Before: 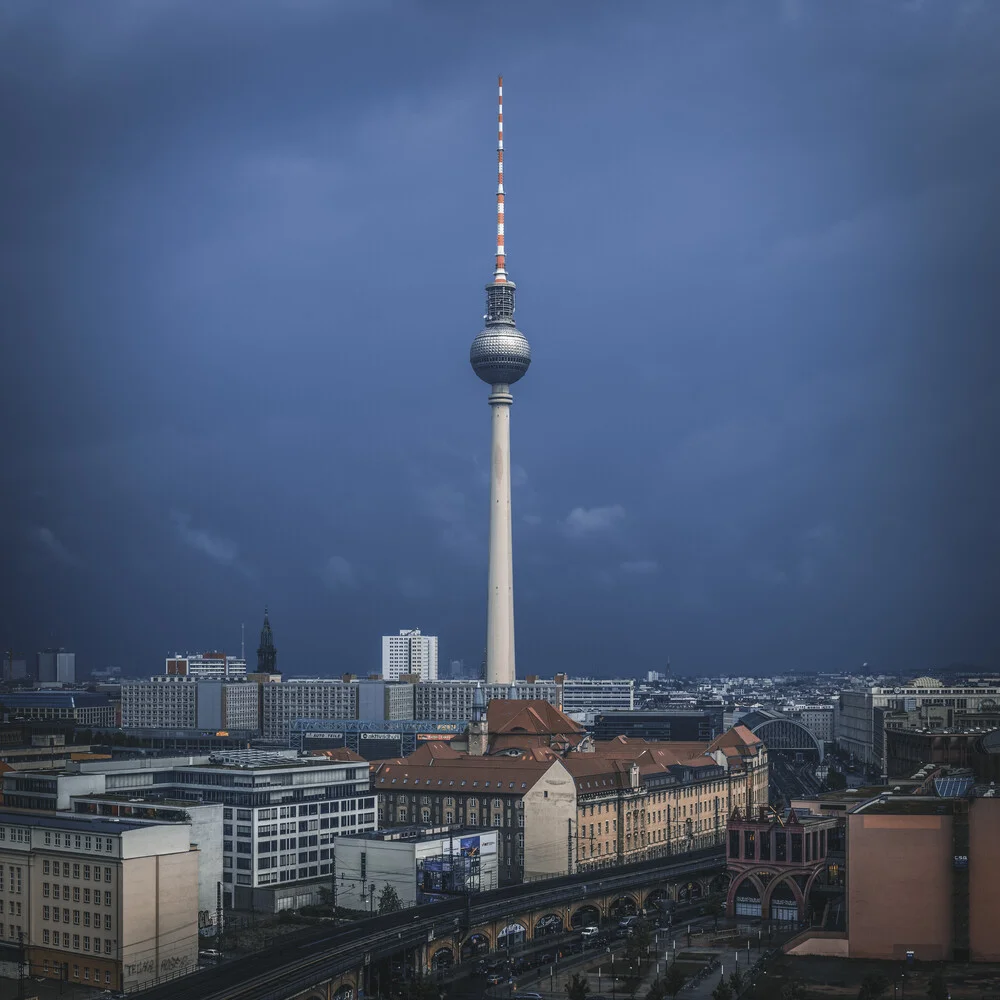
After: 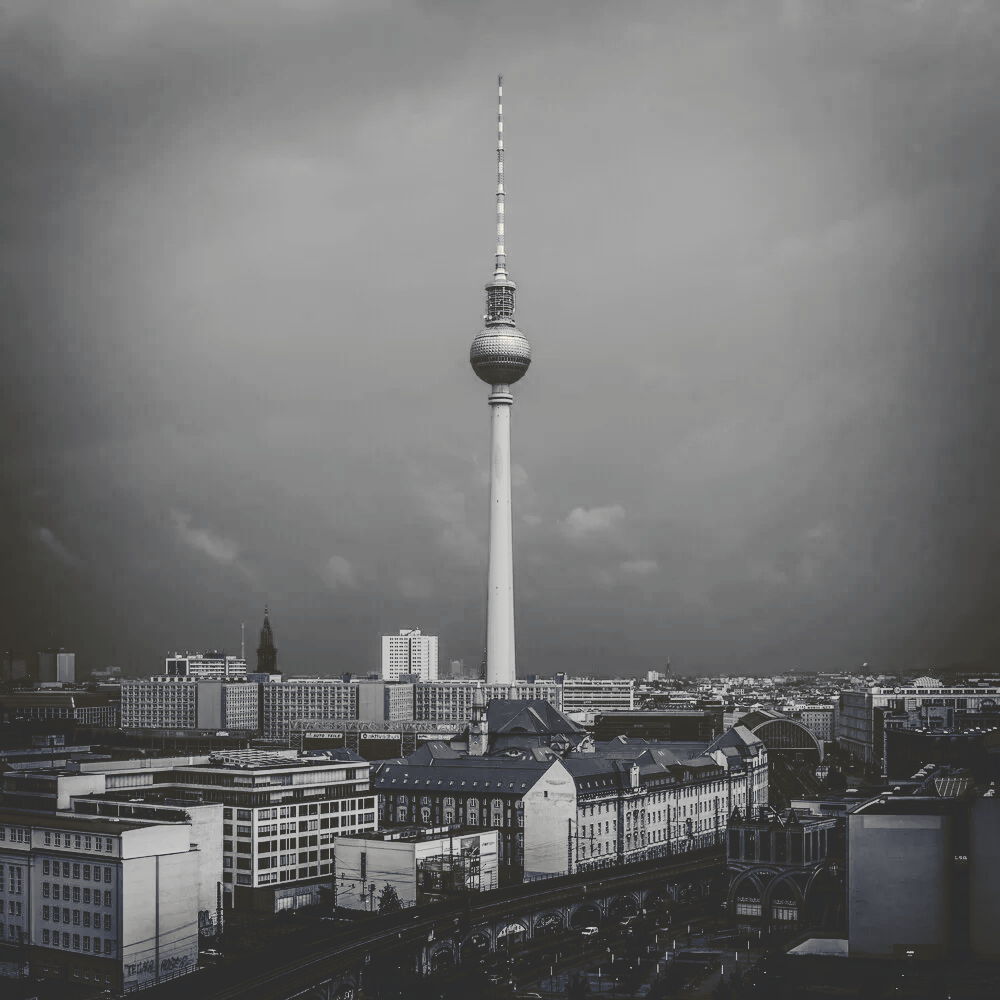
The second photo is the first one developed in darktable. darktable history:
tone curve: curves: ch0 [(0, 0) (0.003, 0.185) (0.011, 0.185) (0.025, 0.187) (0.044, 0.185) (0.069, 0.185) (0.1, 0.18) (0.136, 0.18) (0.177, 0.179) (0.224, 0.202) (0.277, 0.252) (0.335, 0.343) (0.399, 0.452) (0.468, 0.553) (0.543, 0.643) (0.623, 0.717) (0.709, 0.778) (0.801, 0.82) (0.898, 0.856) (1, 1)], preserve colors none
color look up table: target L [85.98, 81.69, 87.41, 81.69, 55.28, 48.57, 56.32, 58.64, 31.46, 24.42, 203.09, 73.68, 70.73, 68.49, 64.74, 63.22, 46.97, 37.41, 36.57, 25.32, 28.56, 18.94, 19.87, 19.87, 90.24, 93.05, 63.98, 68.49, 80.24, 75.88, 63.98, 63.22, 83.84, 44, 47.5, 56.32, 23.52, 30.3, 46.03, 18.94, 21.25, 97.23, 100, 90.24, 81.69, 71.47, 50.43, 46.43, 20.79], target a [-0.101, -0.002, -0.002, -0.002, 0.001, 0.001, 0, -0.001, 0.001, 0, 0, -0.002, -0.002, -0.001, 0, -0.001, 0.001, 0.001, 0.001, 0, 0.001, -1.61, -0.001, -0.001, -0.1, -0.099, 0, -0.001, -0.103, -0.002, 0, -0.001, -0.002, 0.001, 0.001, 0, 0, 0.001, 0, -1.61, 0, -0.474, -0.285, -0.1, -0.002, -0.002, 0, 0, 0], target b [1.25, 0.021, 0.02, 0.021, -0.003, -0.003, 0.002, 0.02, -0.004, 0.007, -0.002, 0.021, 0.022, 0.002, 0.002, 0.021, -0.003, -0.005, -0.003, -0.001, -0.004, 31.74, 0.007, 0.007, 1.236, 1.228, 0.002, 0.002, 1.268, 0.021, 0.002, 0.021, 0.02, -0.003, -0.003, 0.002, -0.003, -0.004, 0.002, 31.74, -0.001, 6.025, 3.593, 1.236, 0.021, 0.022, -0.003, 0.002, 0.006], num patches 49
